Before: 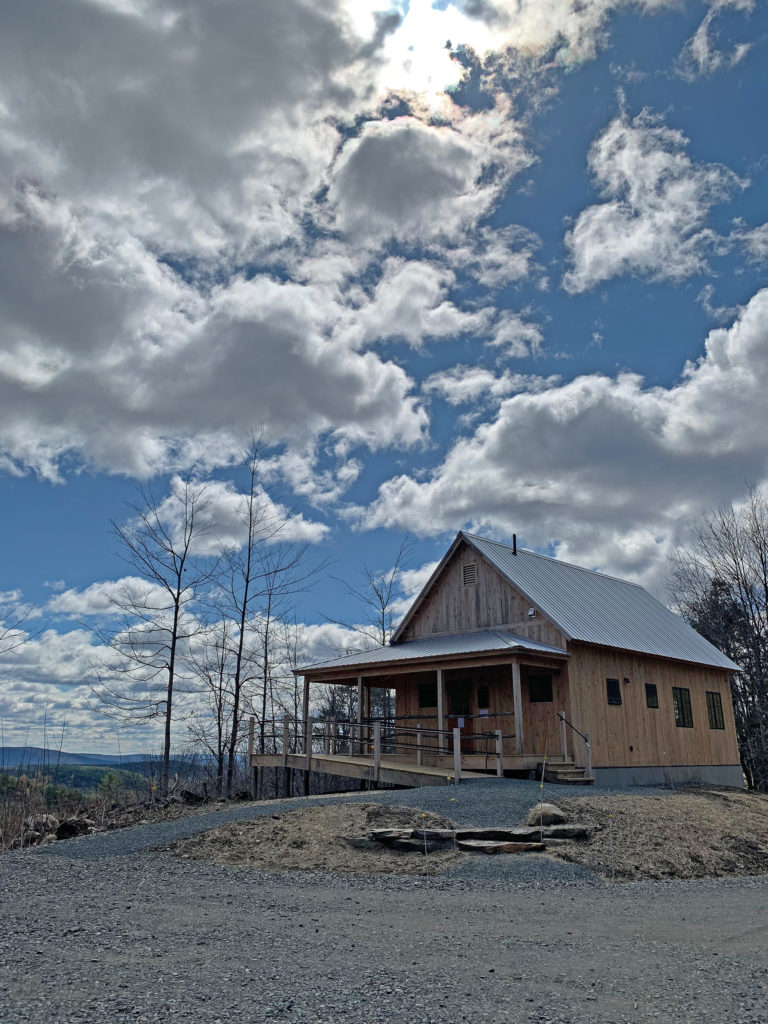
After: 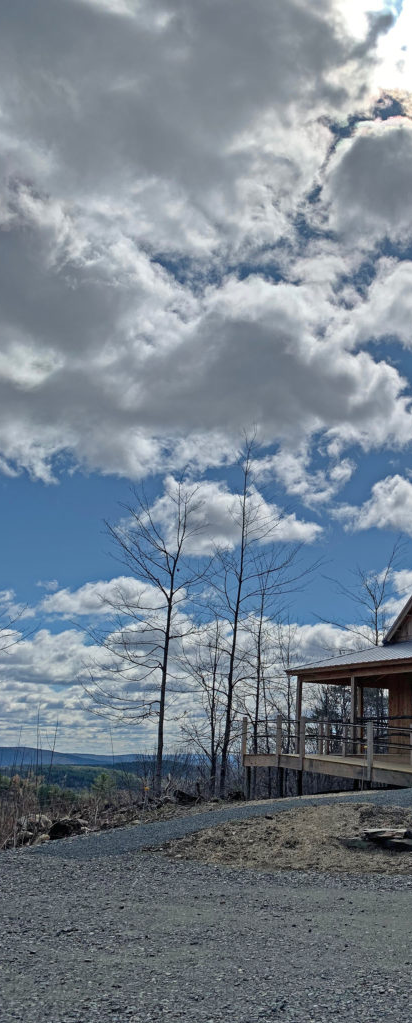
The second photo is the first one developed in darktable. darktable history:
crop: left 1.001%, right 45.255%, bottom 0.089%
